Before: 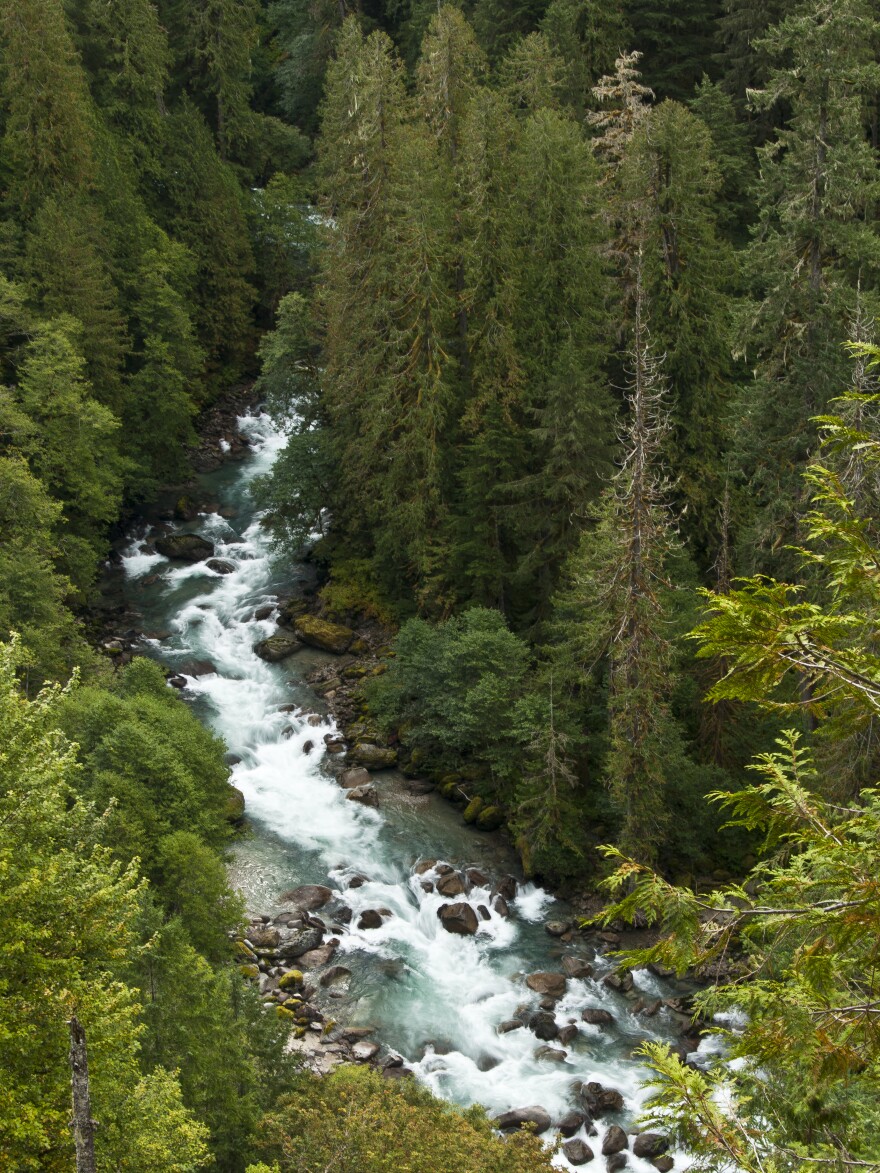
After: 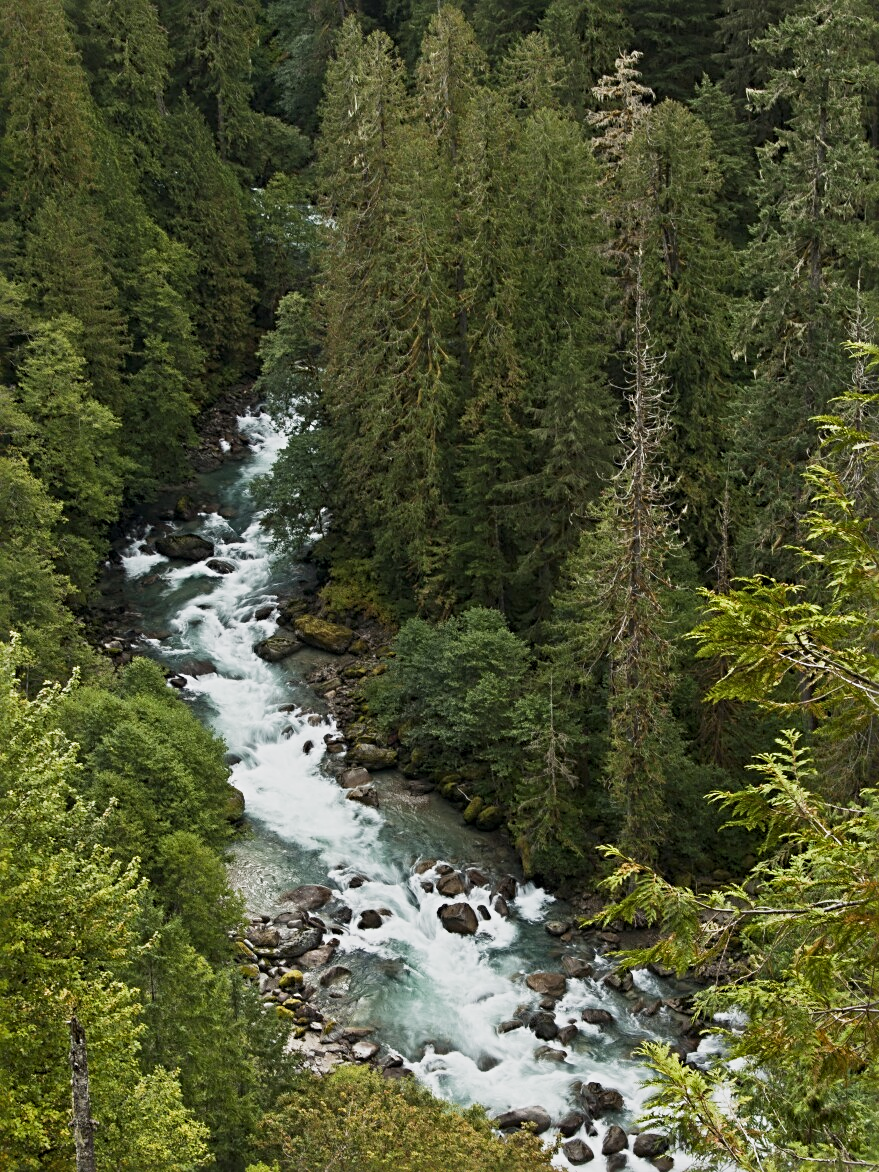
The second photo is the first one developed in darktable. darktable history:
shadows and highlights: shadows 19.13, highlights -83.41, soften with gaussian
sharpen: radius 4
sigmoid: contrast 1.22, skew 0.65
